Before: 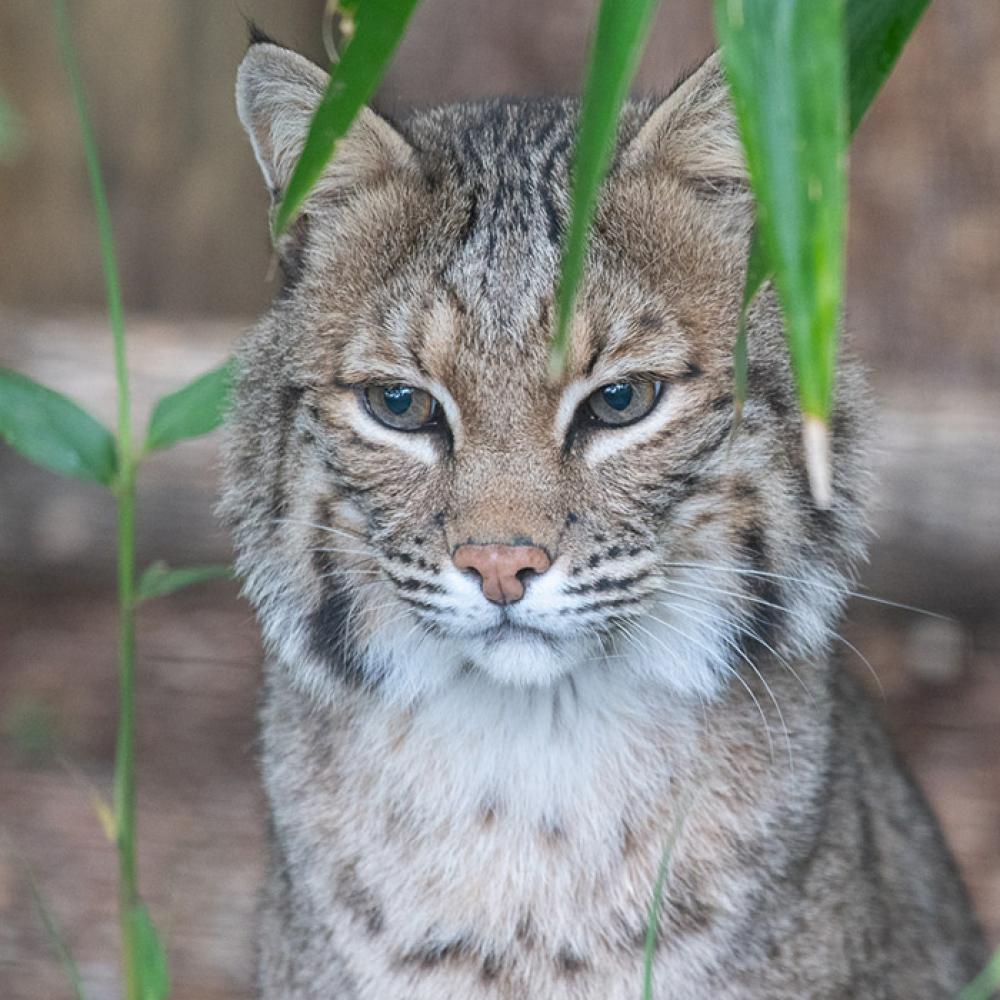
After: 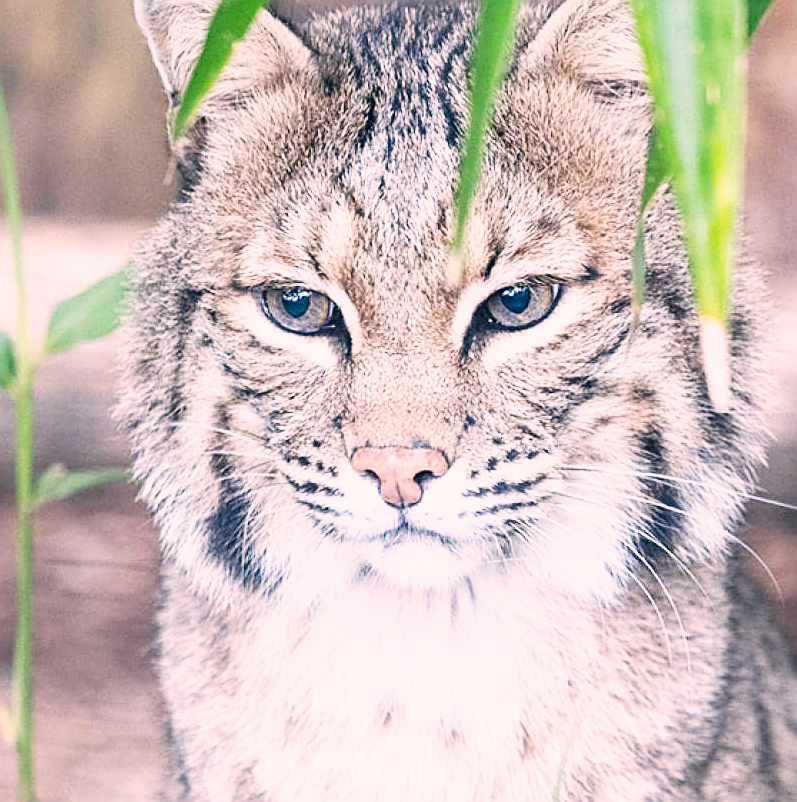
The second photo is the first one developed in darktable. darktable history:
tone equalizer: smoothing diameter 24.83%, edges refinement/feathering 11.83, preserve details guided filter
color correction: highlights a* 13.94, highlights b* 5.78, shadows a* -5.42, shadows b* -15.51, saturation 0.853
base curve: curves: ch0 [(0, 0) (0.007, 0.004) (0.027, 0.03) (0.046, 0.07) (0.207, 0.54) (0.442, 0.872) (0.673, 0.972) (1, 1)], preserve colors none
sharpen: on, module defaults
crop and rotate: left 10.202%, top 9.782%, right 10.026%, bottom 9.978%
